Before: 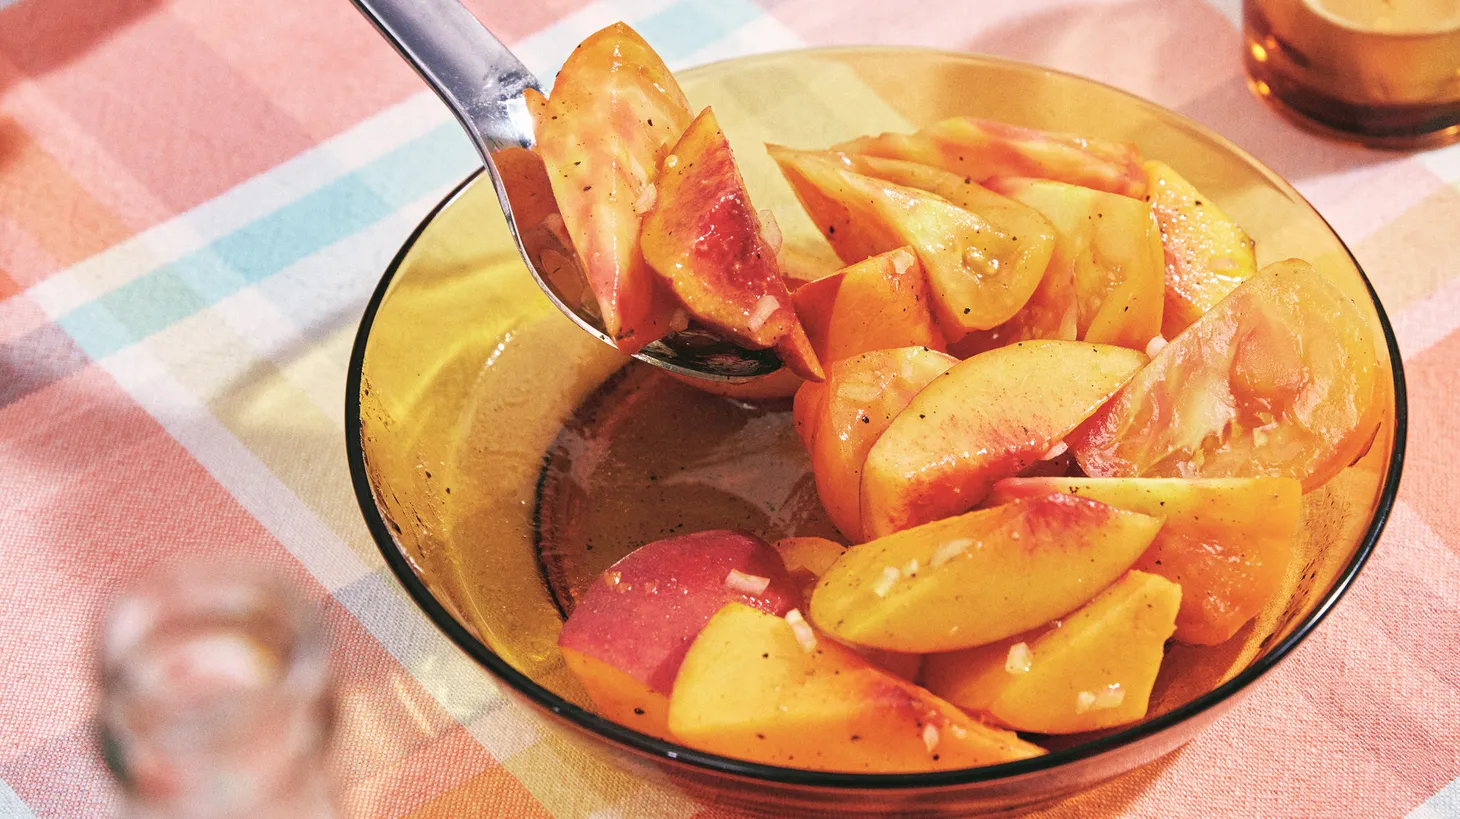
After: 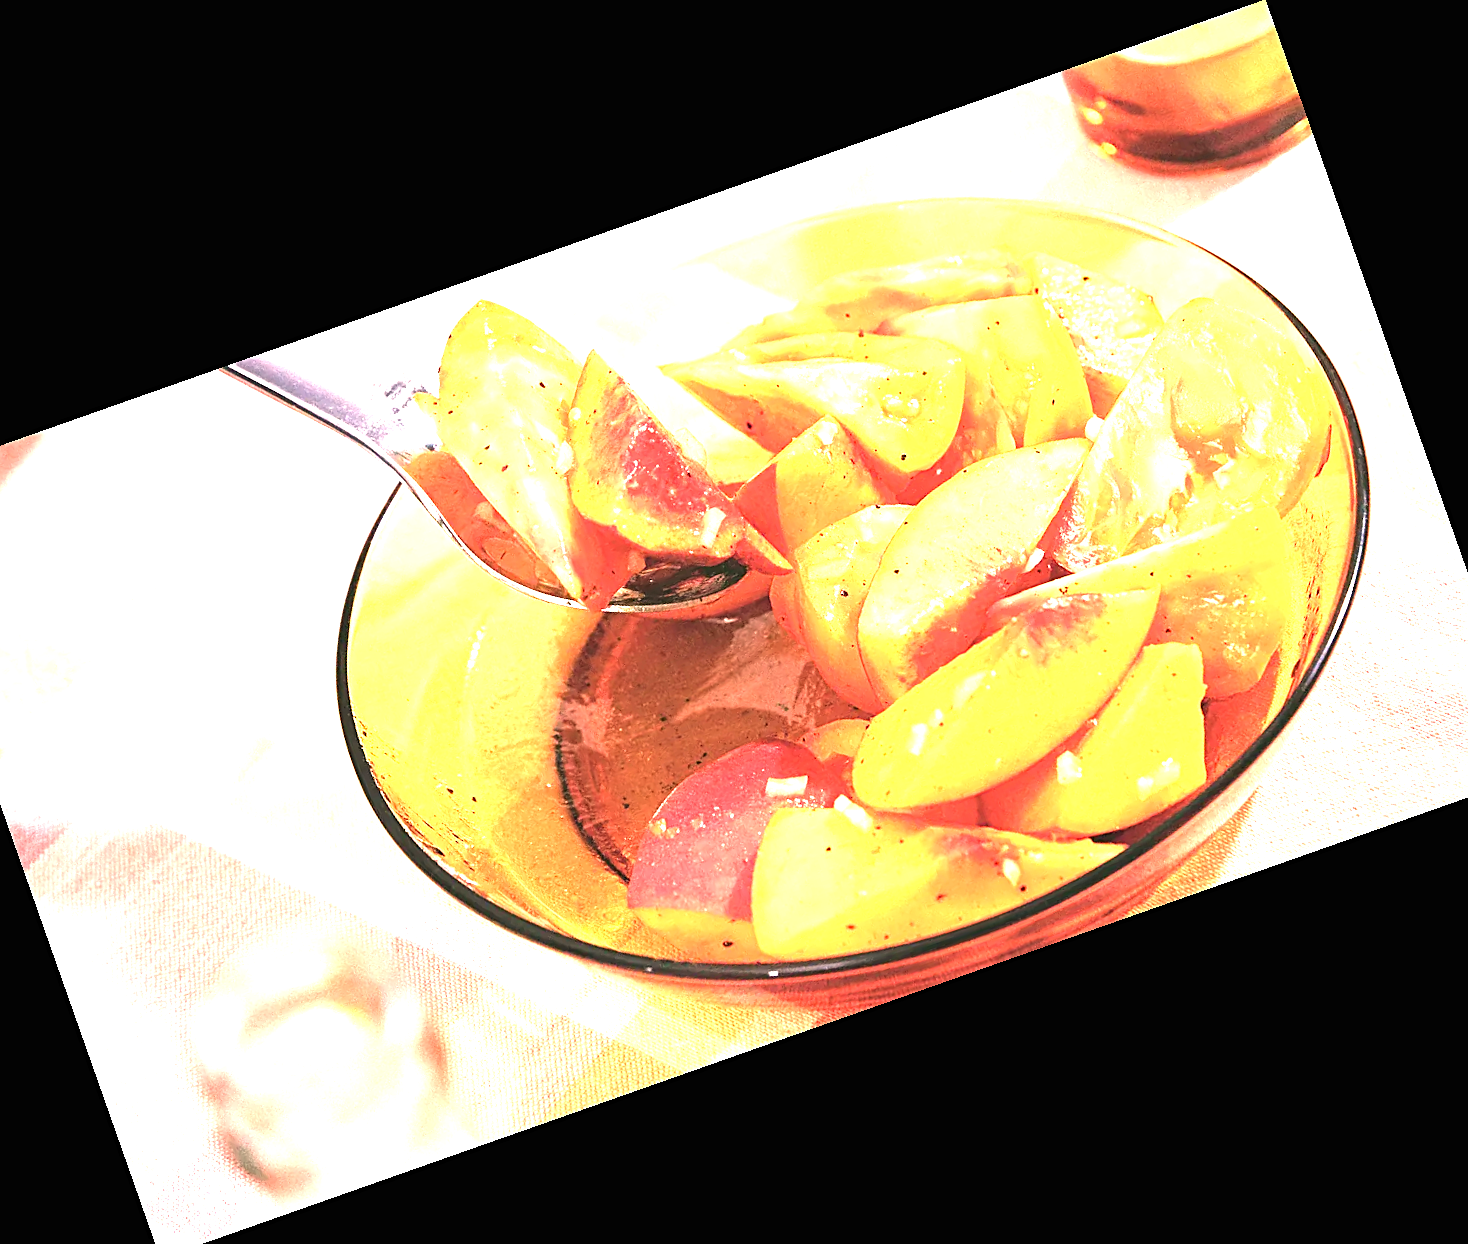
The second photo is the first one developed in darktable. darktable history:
white balance: red 1.127, blue 0.943
crop and rotate: angle 19.43°, left 6.812%, right 4.125%, bottom 1.087%
sharpen: on, module defaults
exposure: black level correction 0, exposure 1.9 EV, compensate highlight preservation false
